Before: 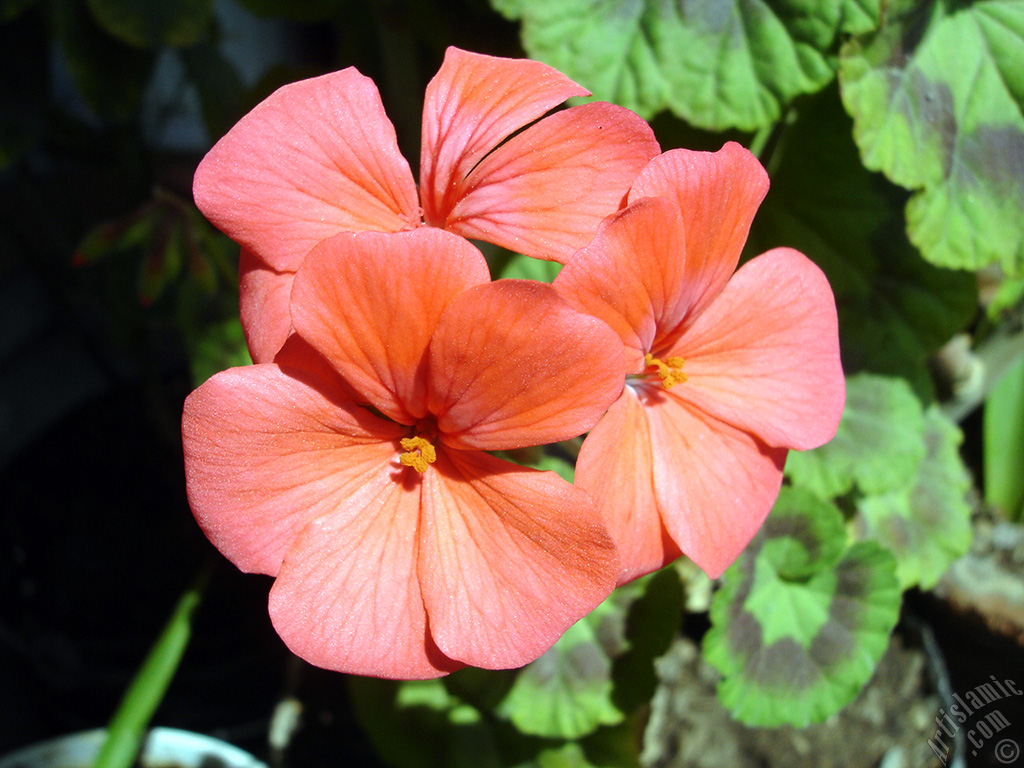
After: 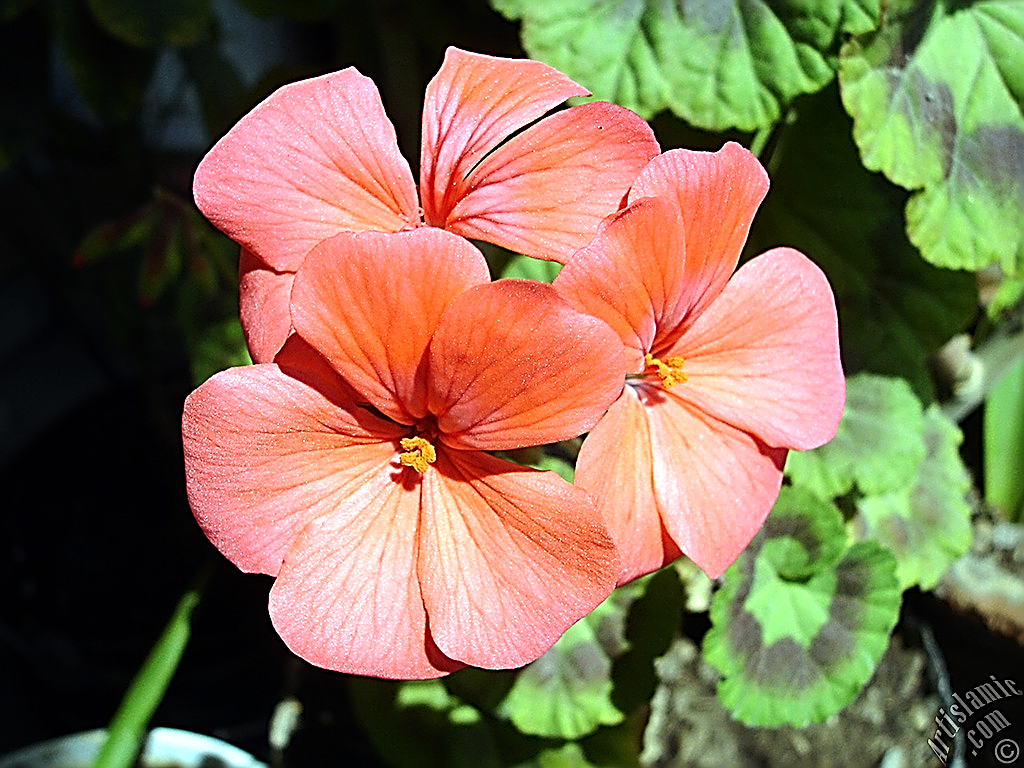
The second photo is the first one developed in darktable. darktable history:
tone equalizer: -8 EV -0.417 EV, -7 EV -0.389 EV, -6 EV -0.333 EV, -5 EV -0.222 EV, -3 EV 0.222 EV, -2 EV 0.333 EV, -1 EV 0.389 EV, +0 EV 0.417 EV, edges refinement/feathering 500, mask exposure compensation -1.57 EV, preserve details no
sharpen: amount 2
